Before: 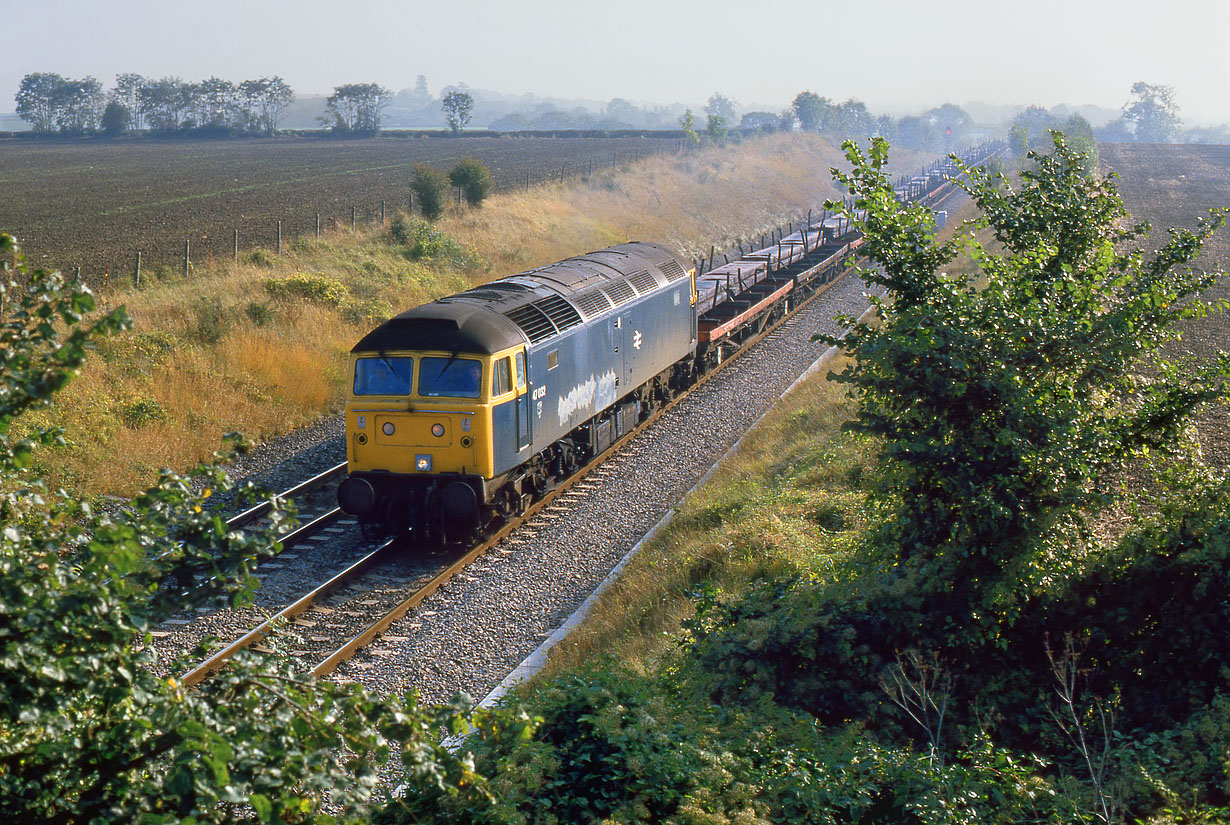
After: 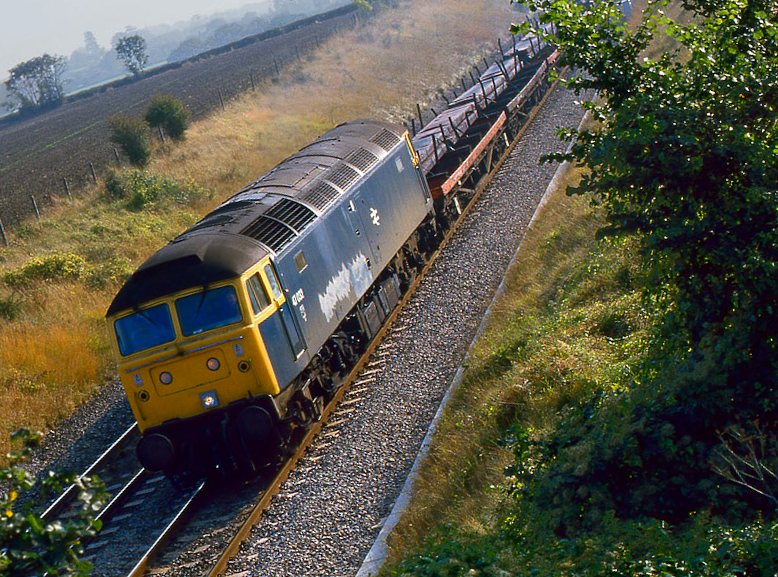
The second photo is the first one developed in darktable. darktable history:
crop and rotate: angle 18.05°, left 6.825%, right 3.749%, bottom 1.092%
contrast brightness saturation: contrast 0.067, brightness -0.142, saturation 0.112
